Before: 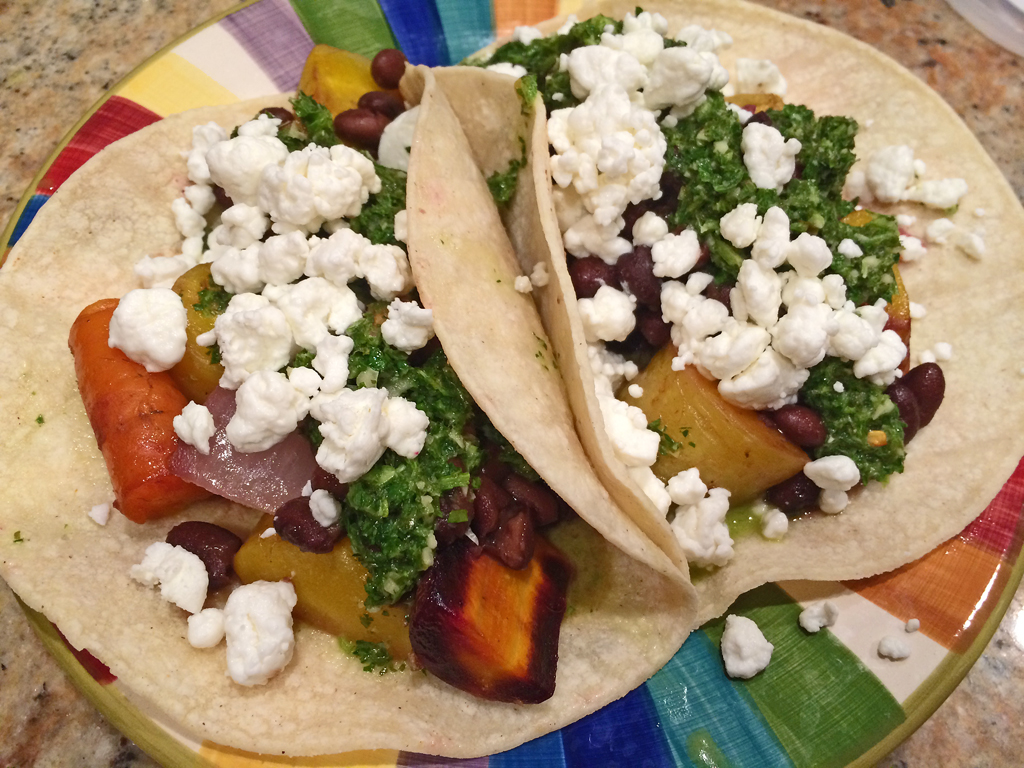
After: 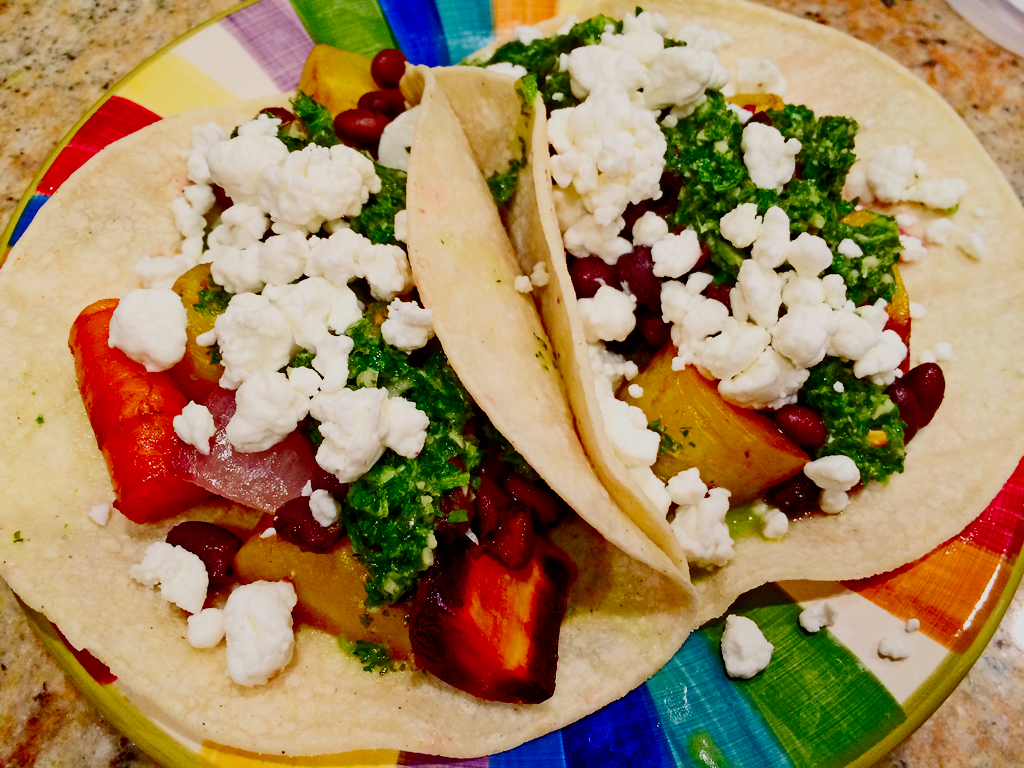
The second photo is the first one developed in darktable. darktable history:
contrast brightness saturation: contrast 0.26, brightness 0.02, saturation 0.87
filmic rgb: middle gray luminance 18%, black relative exposure -7.5 EV, white relative exposure 8.5 EV, threshold 6 EV, target black luminance 0%, hardness 2.23, latitude 18.37%, contrast 0.878, highlights saturation mix 5%, shadows ↔ highlights balance 10.15%, add noise in highlights 0, preserve chrominance no, color science v3 (2019), use custom middle-gray values true, iterations of high-quality reconstruction 0, contrast in highlights soft, enable highlight reconstruction true
